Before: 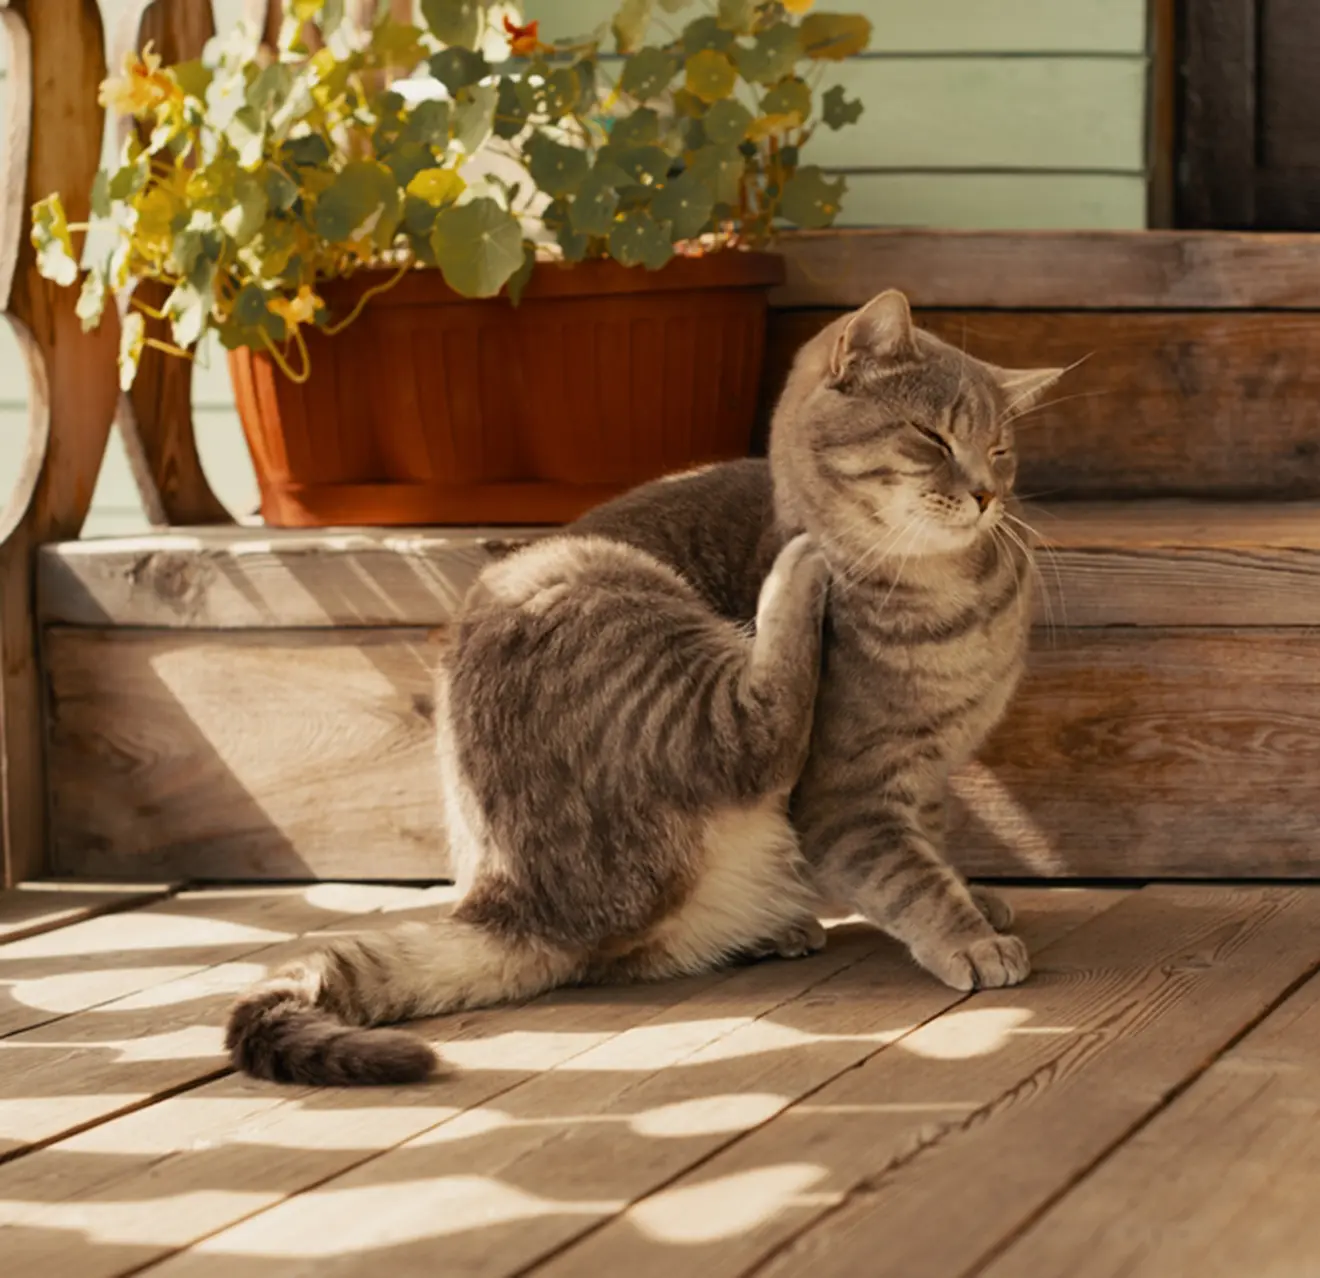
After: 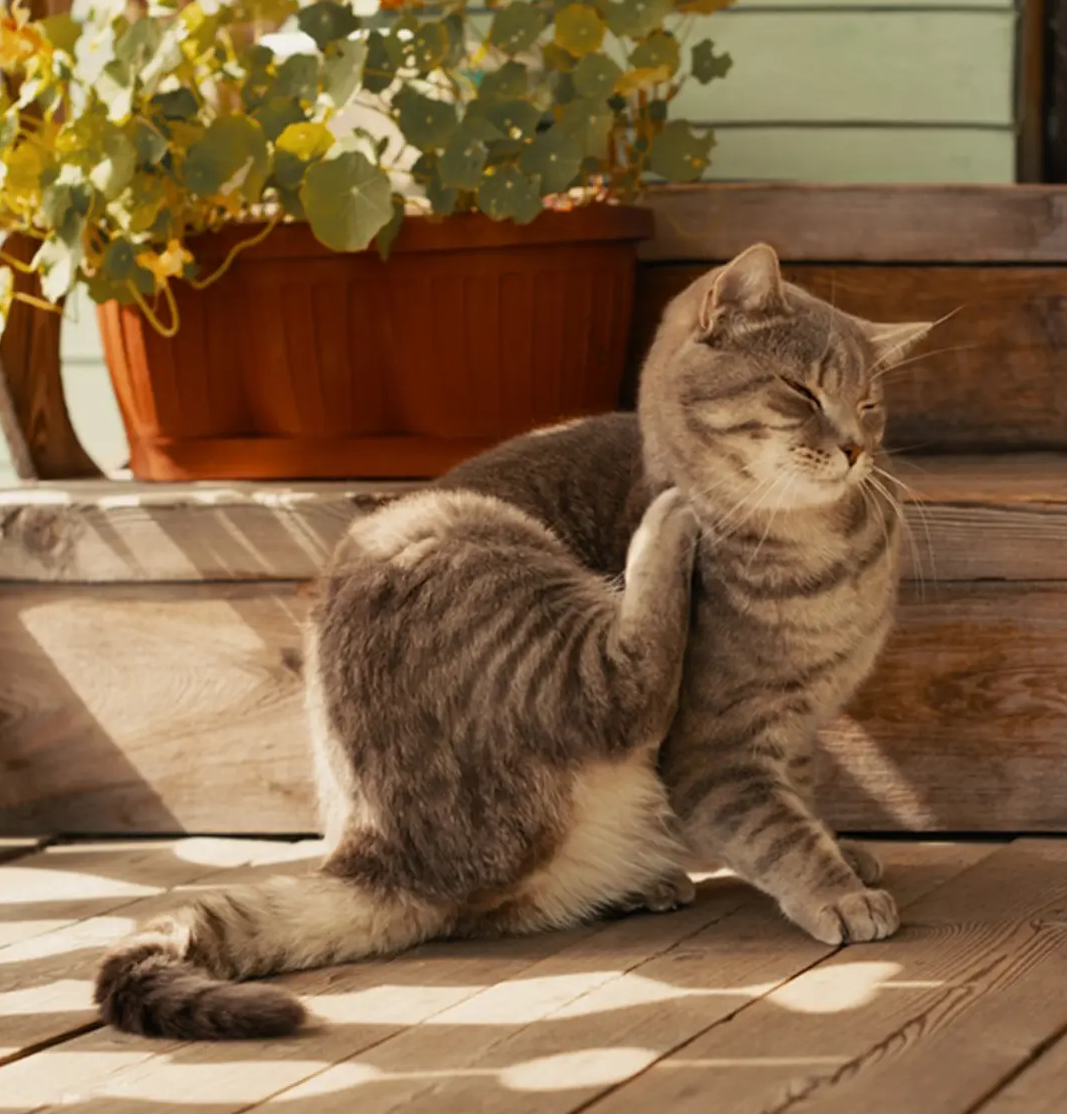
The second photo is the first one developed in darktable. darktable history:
crop: left 9.949%, top 3.62%, right 9.177%, bottom 9.173%
